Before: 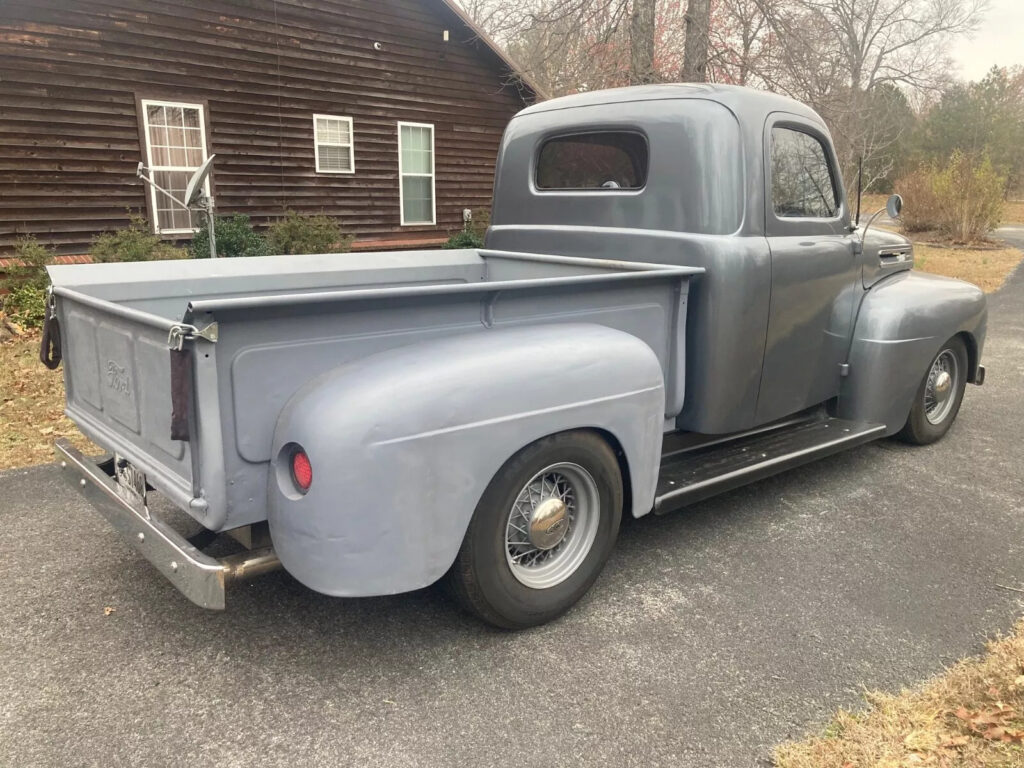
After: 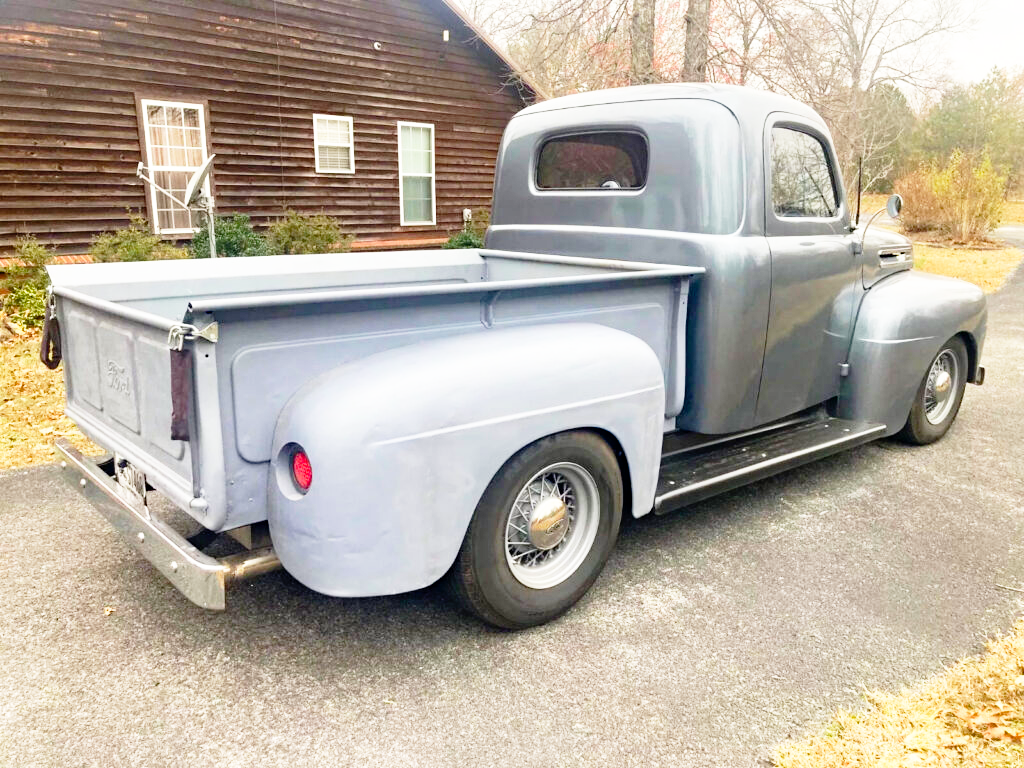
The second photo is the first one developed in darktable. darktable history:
haze removal: compatibility mode true, adaptive false
color balance rgb: linear chroma grading › shadows -8%, linear chroma grading › global chroma 10%, perceptual saturation grading › global saturation 2%, perceptual saturation grading › highlights -2%, perceptual saturation grading › mid-tones 4%, perceptual saturation grading › shadows 8%, perceptual brilliance grading › global brilliance 2%, perceptual brilliance grading › highlights -4%, global vibrance 16%, saturation formula JzAzBz (2021)
base curve: curves: ch0 [(0, 0) (0.012, 0.01) (0.073, 0.168) (0.31, 0.711) (0.645, 0.957) (1, 1)], preserve colors none
